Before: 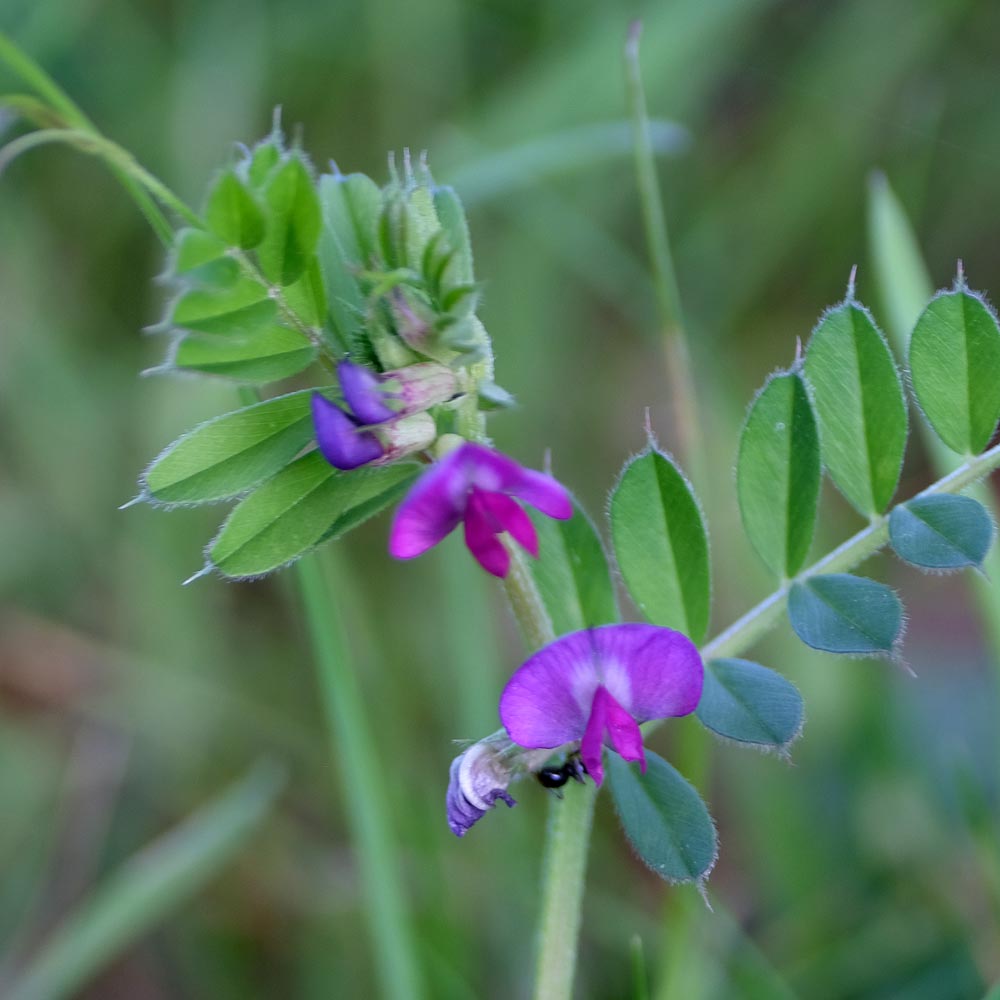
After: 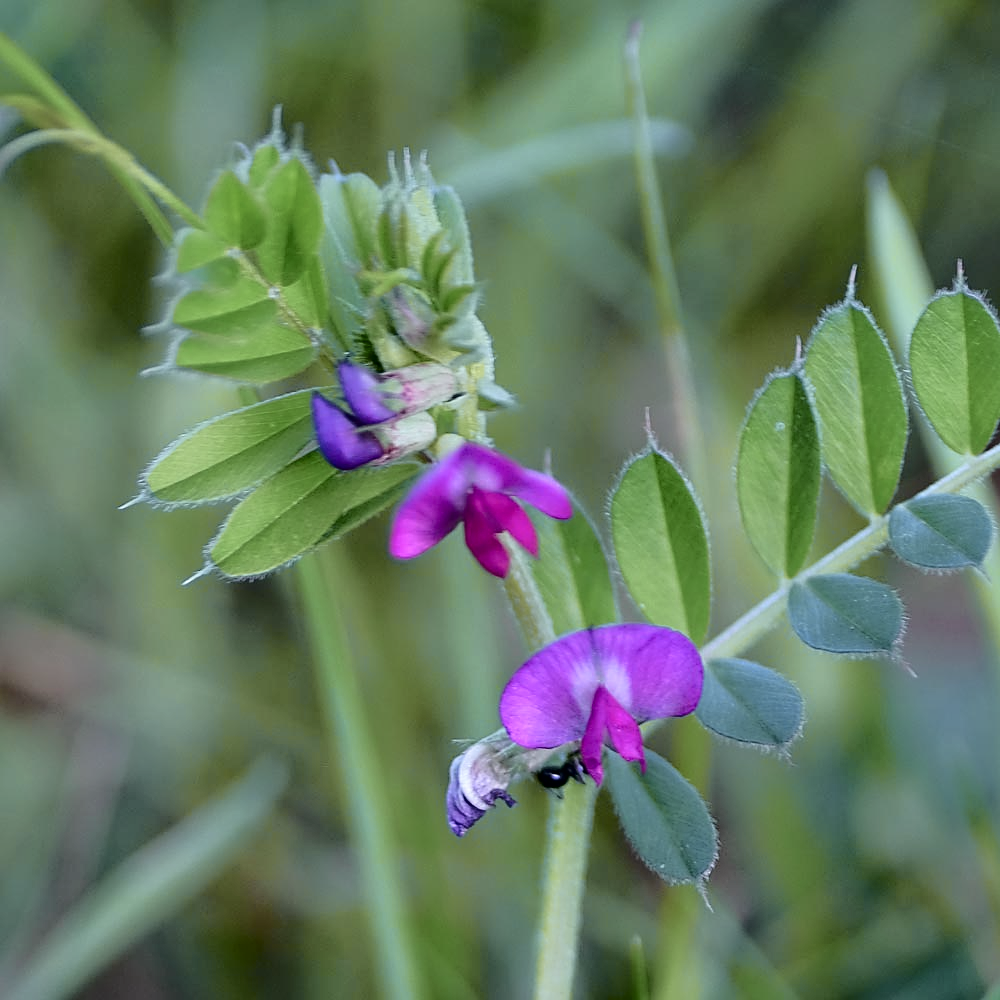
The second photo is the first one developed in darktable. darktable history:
sharpen: on, module defaults
tone curve: curves: ch0 [(0, 0) (0.081, 0.044) (0.185, 0.13) (0.283, 0.238) (0.416, 0.449) (0.495, 0.524) (0.686, 0.743) (0.826, 0.865) (0.978, 0.988)]; ch1 [(0, 0) (0.147, 0.166) (0.321, 0.362) (0.371, 0.402) (0.423, 0.442) (0.479, 0.472) (0.505, 0.497) (0.521, 0.506) (0.551, 0.537) (0.586, 0.574) (0.625, 0.618) (0.68, 0.681) (1, 1)]; ch2 [(0, 0) (0.346, 0.362) (0.404, 0.427) (0.502, 0.495) (0.531, 0.513) (0.547, 0.533) (0.582, 0.596) (0.629, 0.631) (0.717, 0.678) (1, 1)], color space Lab, independent channels, preserve colors none
